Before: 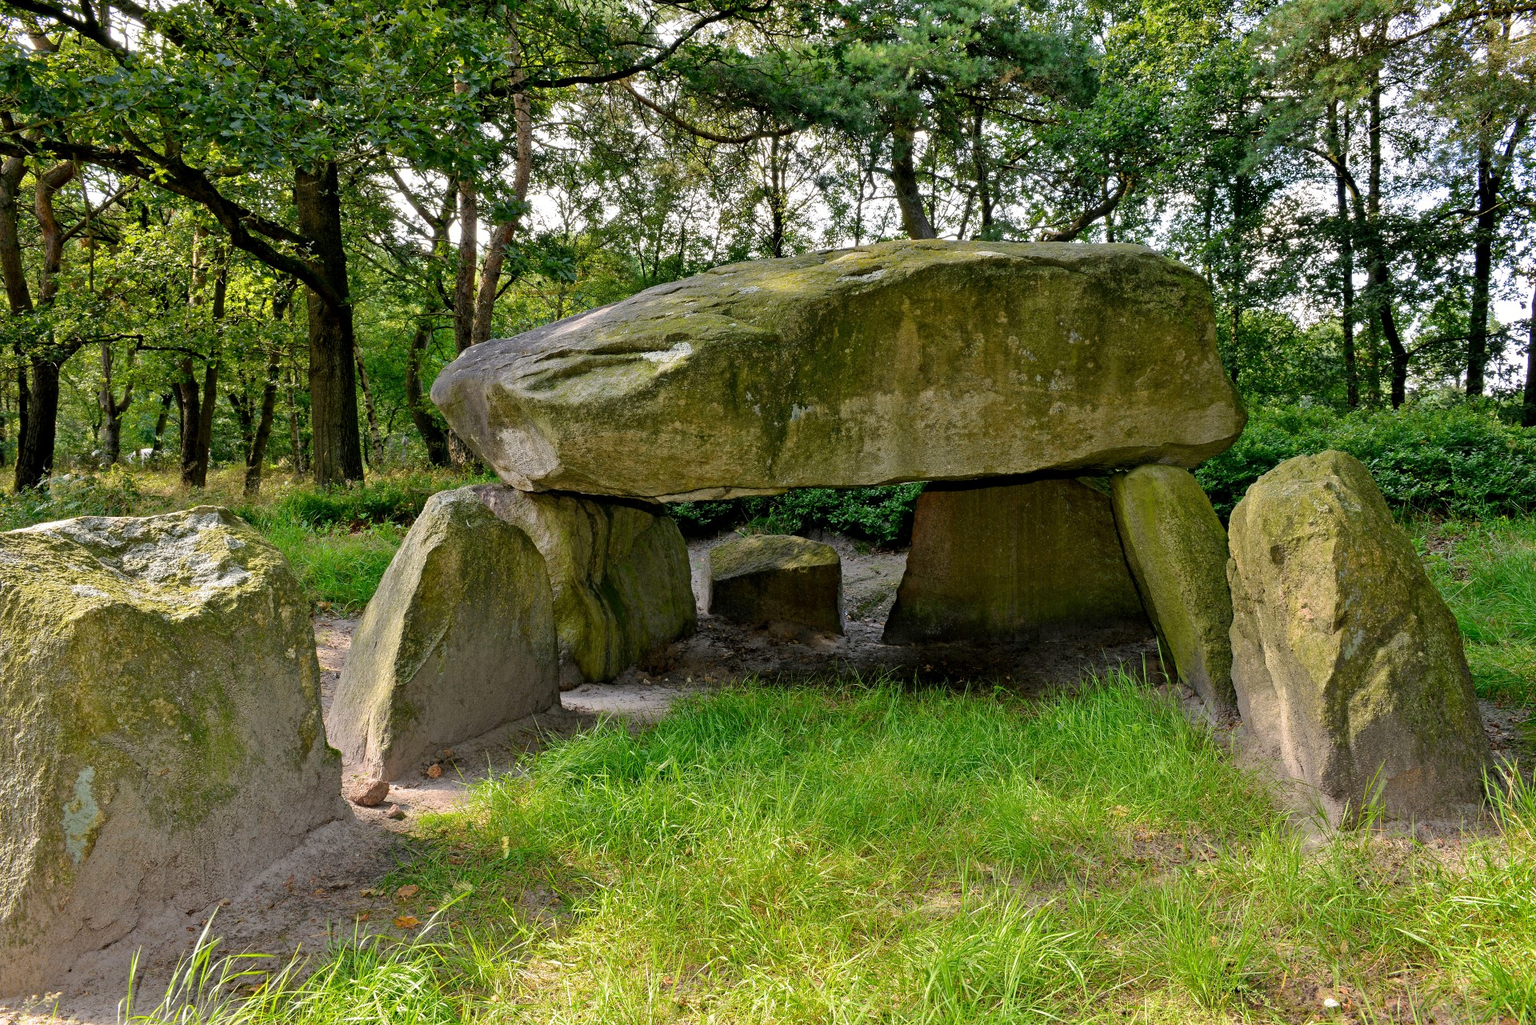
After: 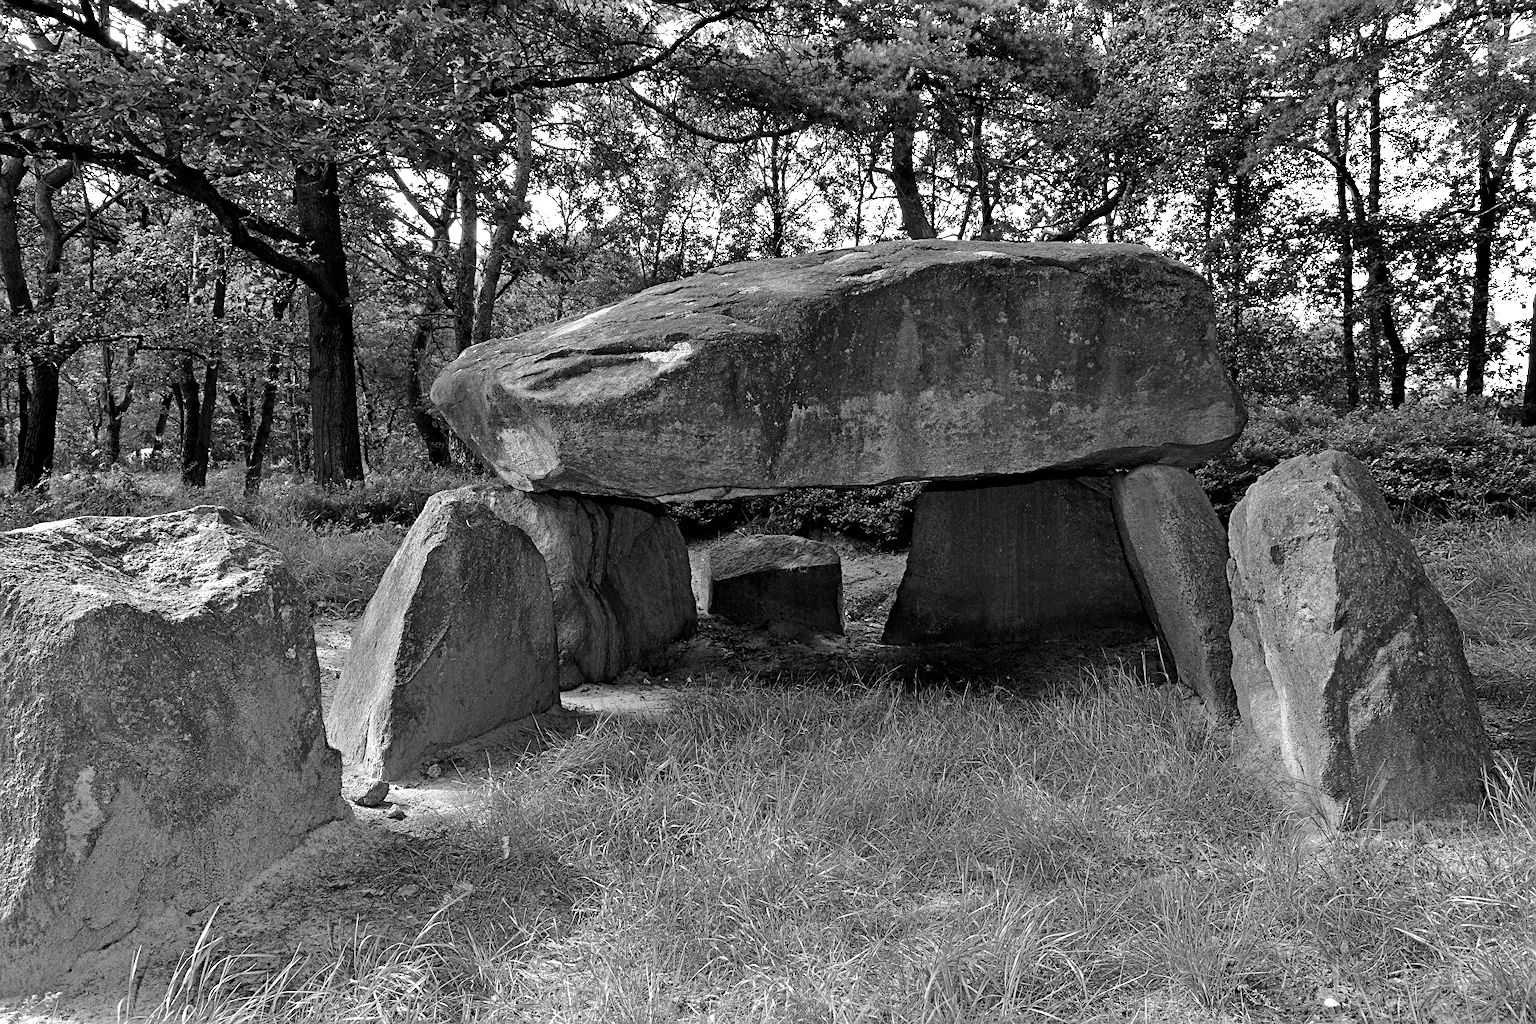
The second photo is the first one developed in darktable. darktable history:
tone equalizer: -8 EV -0.418 EV, -7 EV -0.375 EV, -6 EV -0.348 EV, -5 EV -0.21 EV, -3 EV 0.254 EV, -2 EV 0.332 EV, -1 EV 0.363 EV, +0 EV 0.416 EV, edges refinement/feathering 500, mask exposure compensation -1.24 EV, preserve details no
color zones: curves: ch0 [(0, 0.613) (0.01, 0.613) (0.245, 0.448) (0.498, 0.529) (0.642, 0.665) (0.879, 0.777) (0.99, 0.613)]; ch1 [(0, 0) (0.143, 0) (0.286, 0) (0.429, 0) (0.571, 0) (0.714, 0) (0.857, 0)], mix 100.31%
sharpen: on, module defaults
